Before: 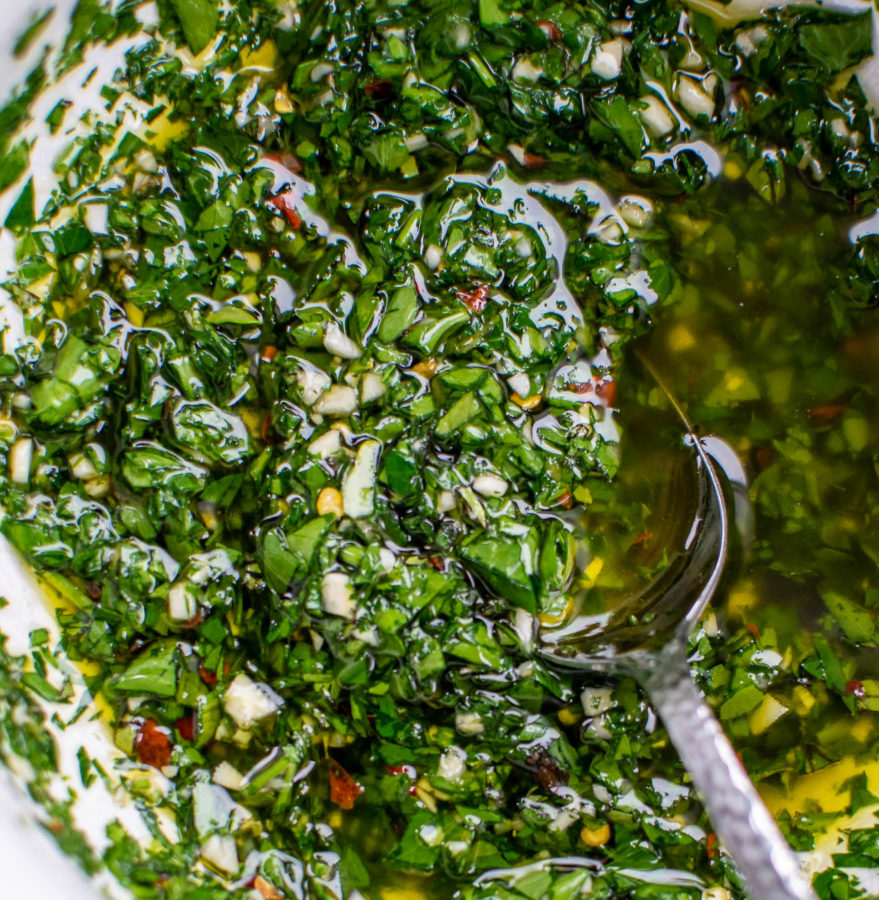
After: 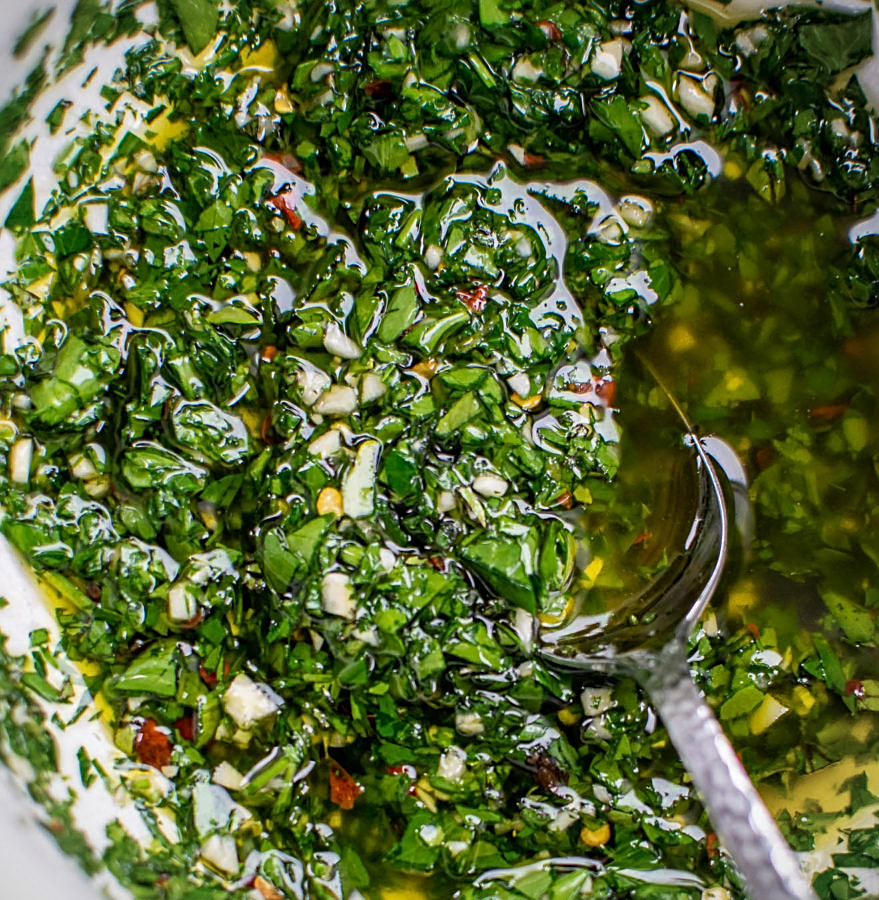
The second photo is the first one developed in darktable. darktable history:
vignetting: fall-off start 100%, fall-off radius 64.94%, automatic ratio true, unbound false
sharpen: on, module defaults
